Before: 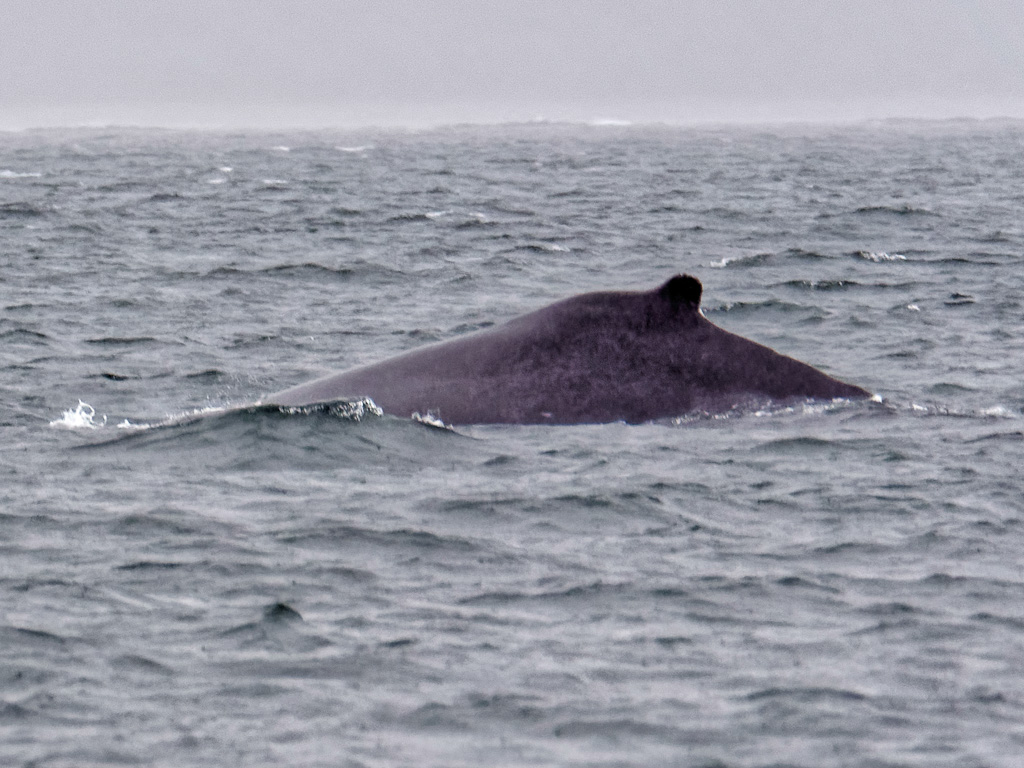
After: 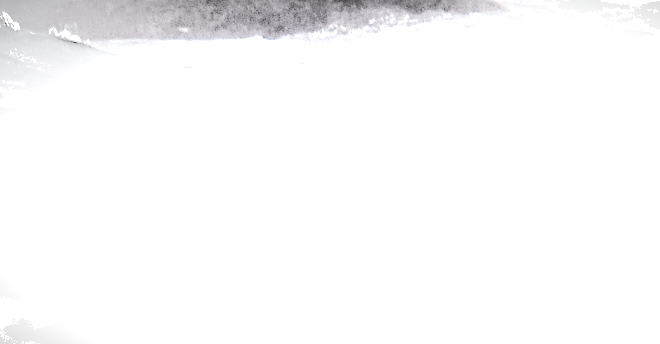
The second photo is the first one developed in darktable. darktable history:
sharpen: on, module defaults
local contrast: on, module defaults
vignetting: fall-off radius 60%, automatic ratio true
crop and rotate: left 35.509%, top 50.238%, bottom 4.934%
exposure: black level correction 0, exposure 1.675 EV, compensate exposure bias true, compensate highlight preservation false
color zones: curves: ch0 [(0.004, 0.388) (0.125, 0.392) (0.25, 0.404) (0.375, 0.5) (0.5, 0.5) (0.625, 0.5) (0.75, 0.5) (0.875, 0.5)]; ch1 [(0, 0.5) (0.125, 0.5) (0.25, 0.5) (0.375, 0.124) (0.524, 0.124) (0.645, 0.128) (0.789, 0.132) (0.914, 0.096) (0.998, 0.068)]
shadows and highlights: shadows -21.3, highlights 100, soften with gaussian
color correction: saturation 0.99
